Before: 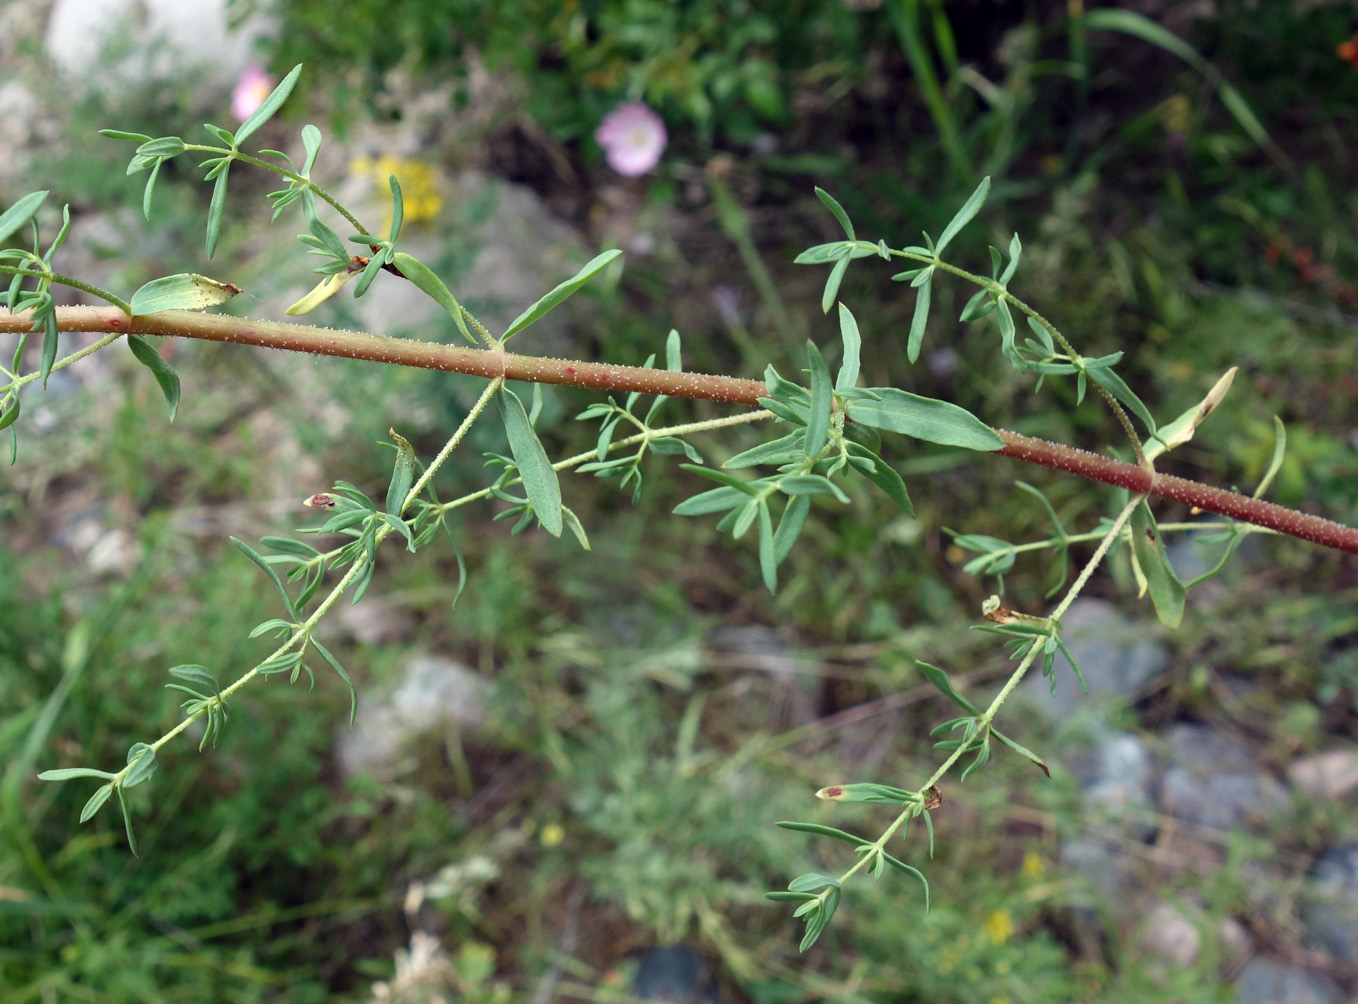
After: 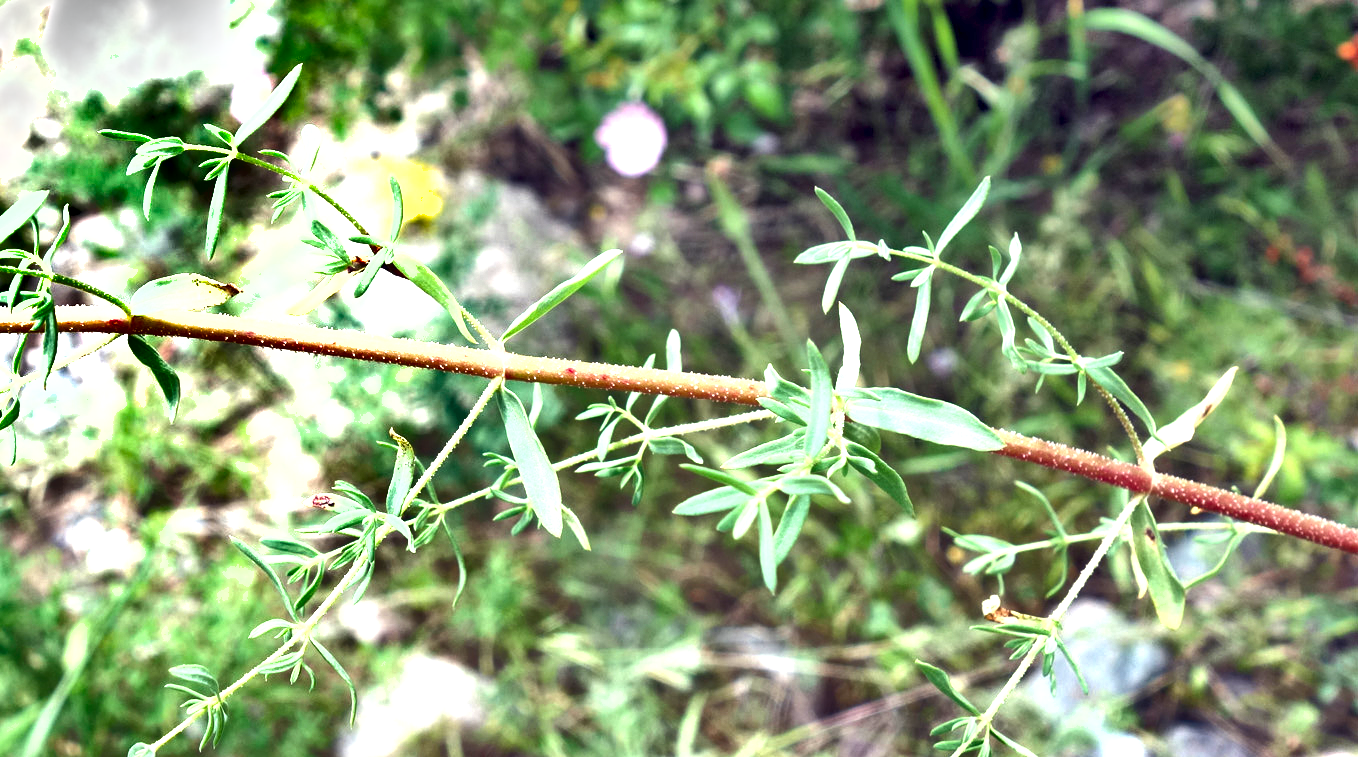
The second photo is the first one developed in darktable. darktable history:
crop: bottom 24.51%
shadows and highlights: shadows 73.51, highlights -60.79, soften with gaussian
local contrast: highlights 105%, shadows 101%, detail 120%, midtone range 0.2
exposure: black level correction 0, exposure 1.755 EV, compensate highlight preservation false
